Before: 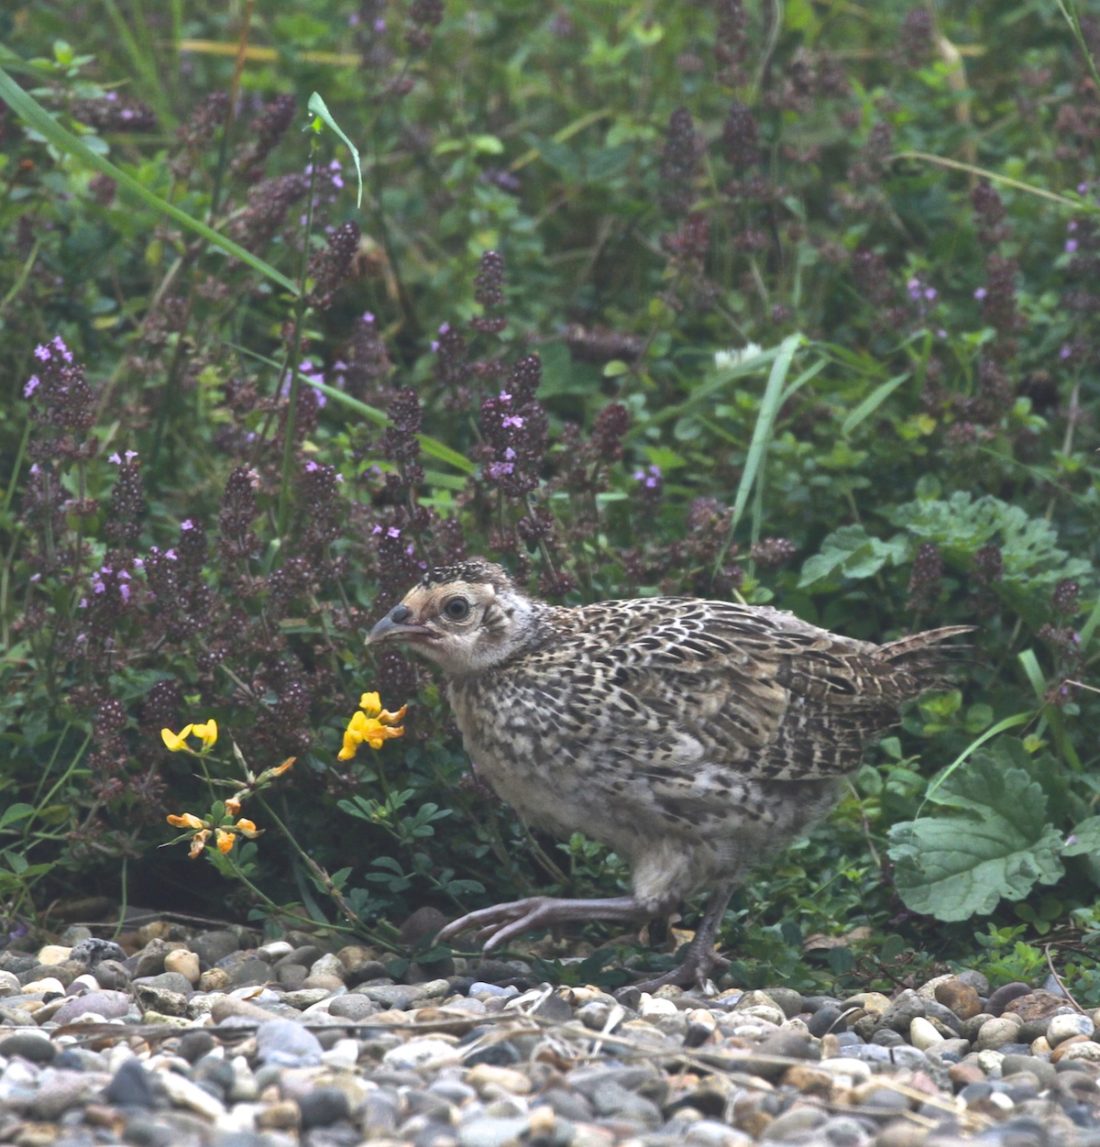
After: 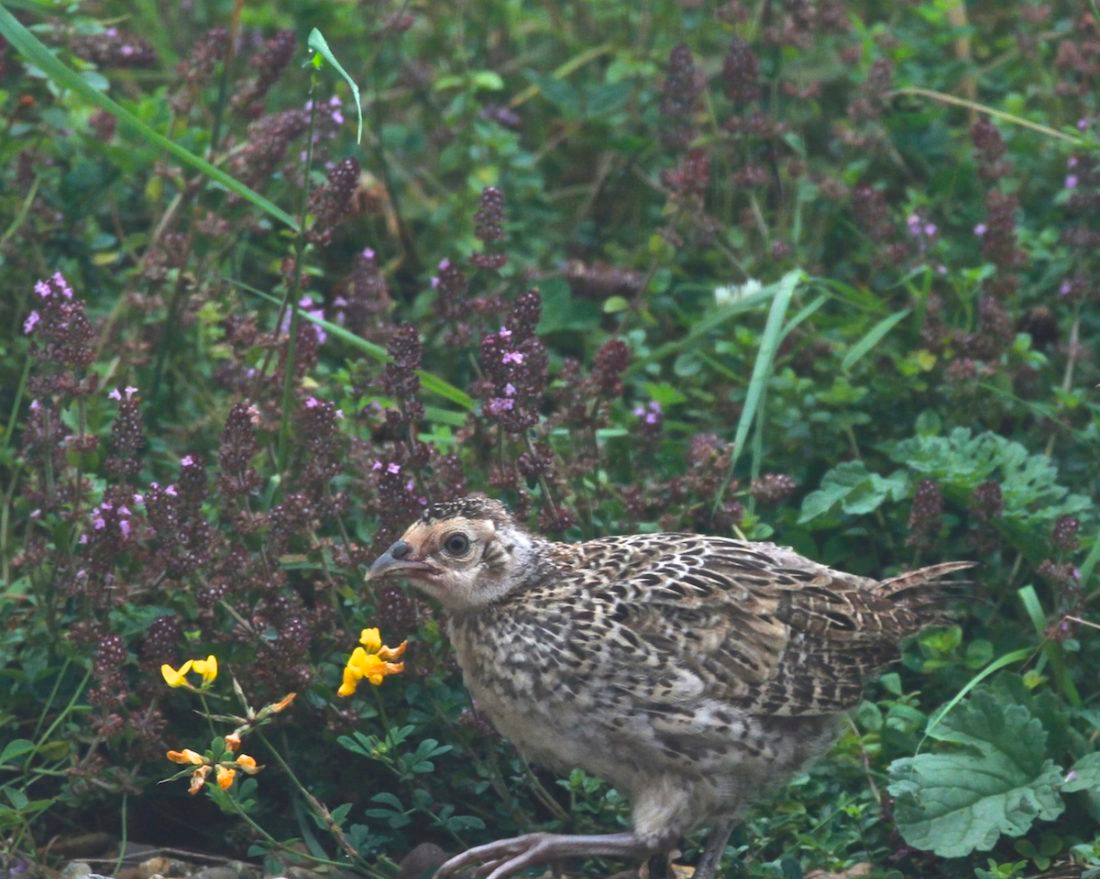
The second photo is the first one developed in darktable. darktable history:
white balance: emerald 1
crop: top 5.667%, bottom 17.637%
